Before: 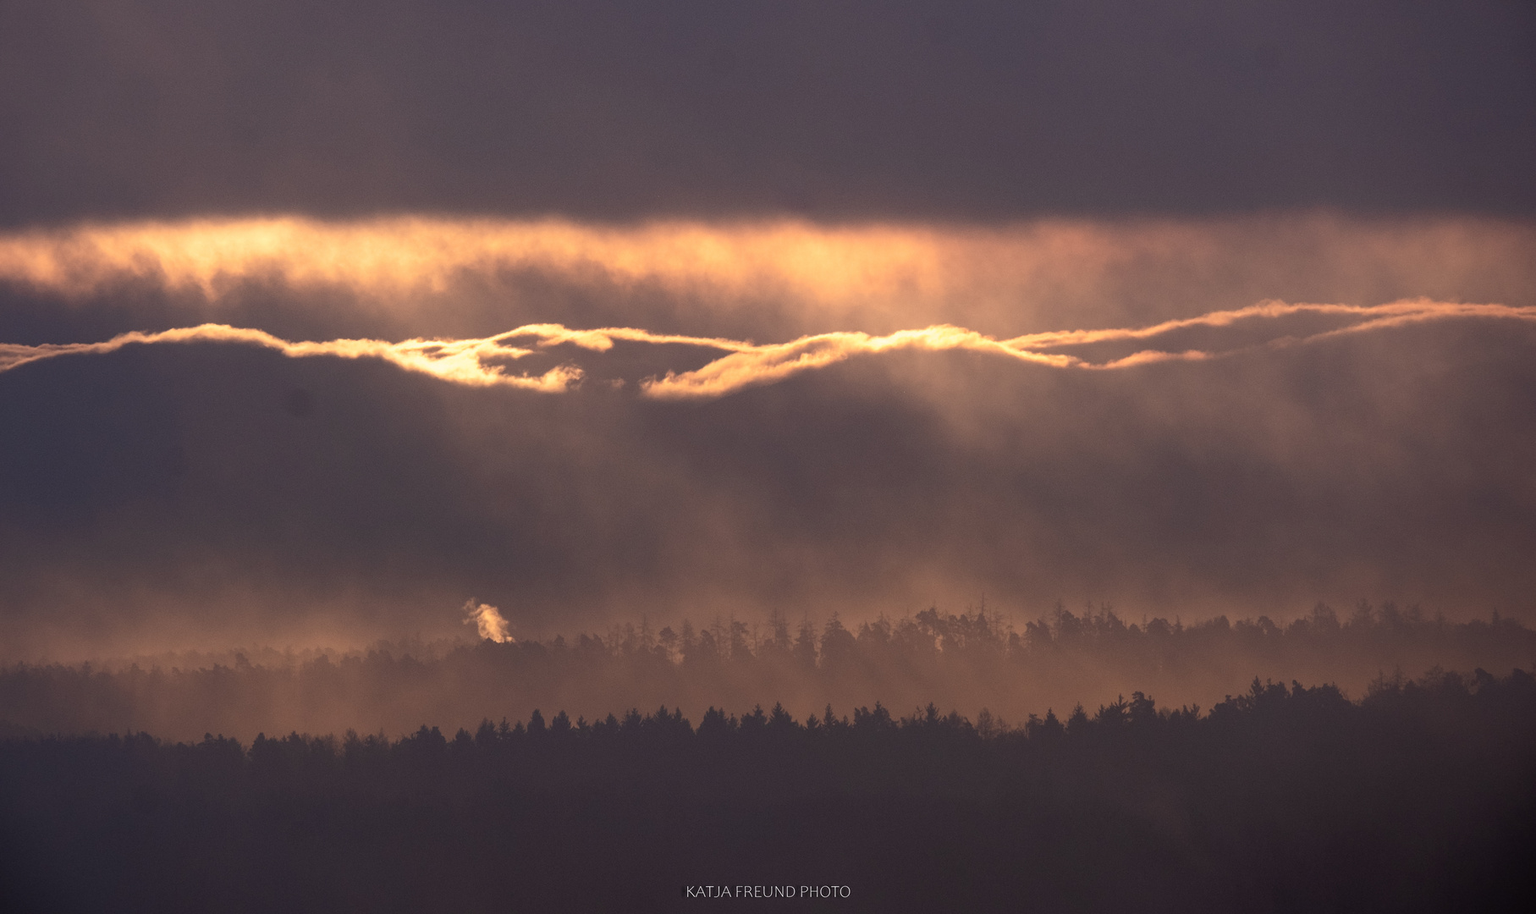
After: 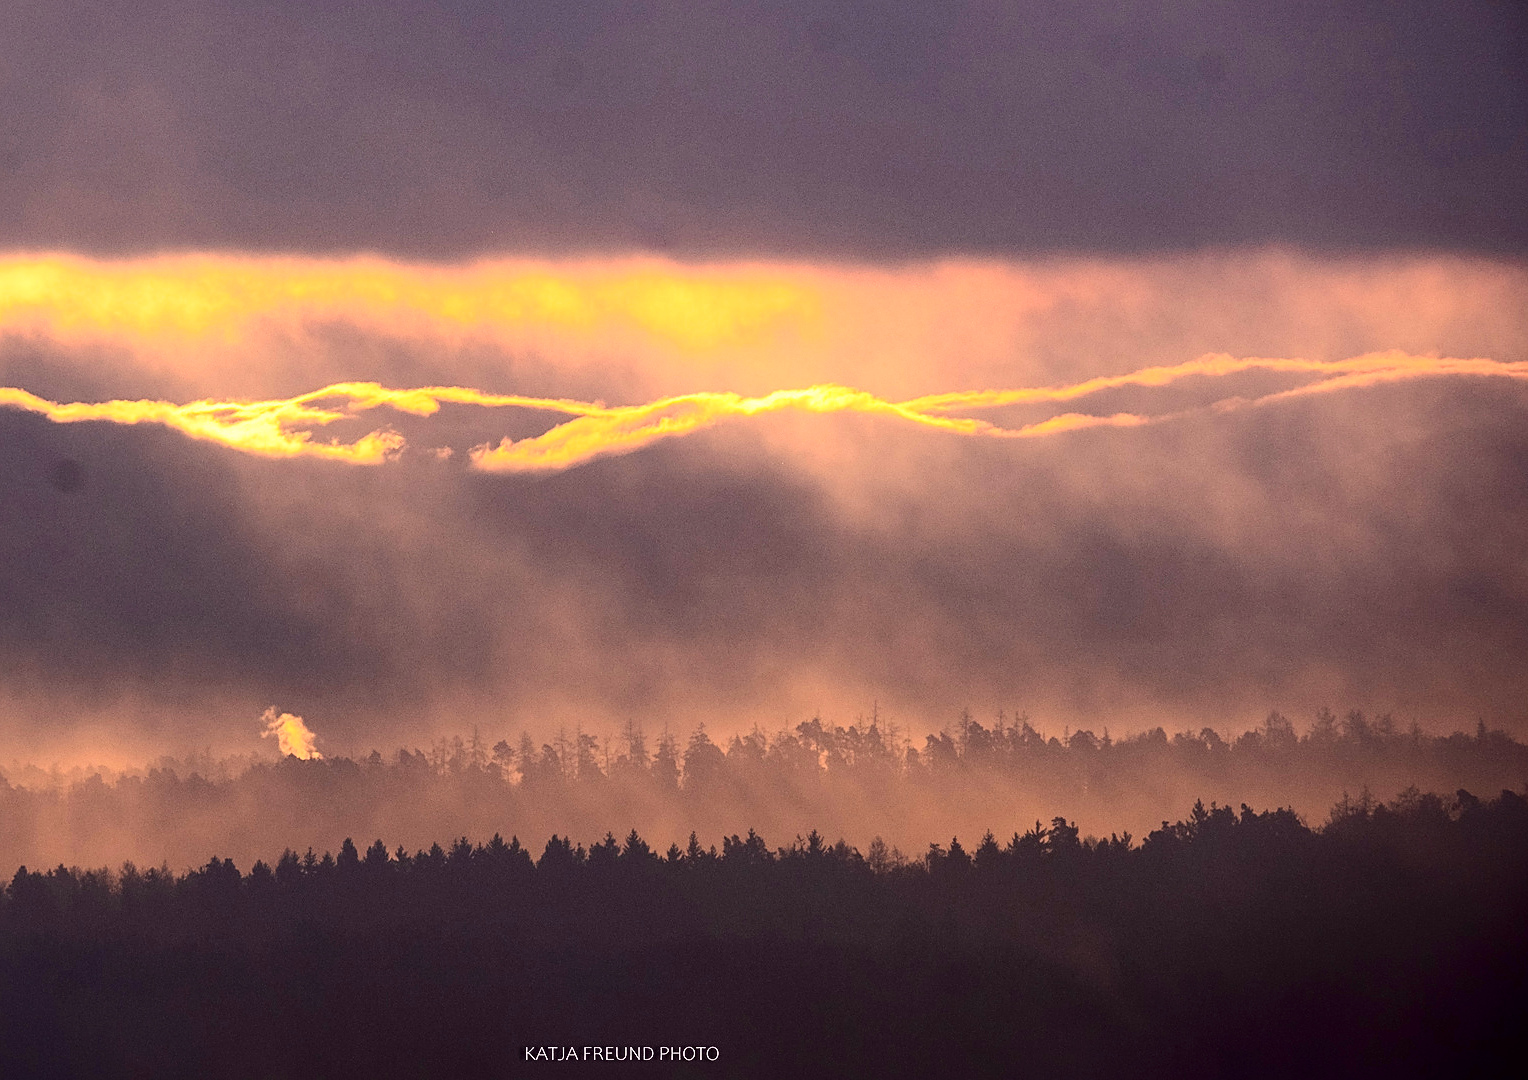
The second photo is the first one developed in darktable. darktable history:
contrast brightness saturation: contrast 0.057, brightness -0.012, saturation -0.224
crop: left 15.804%
tone curve: curves: ch0 [(0, 0) (0.004, 0) (0.133, 0.071) (0.325, 0.456) (0.832, 0.957) (1, 1)], color space Lab, independent channels, preserve colors none
sharpen: on, module defaults
color correction: highlights b* 0.046, saturation 2.18
color calibration: x 0.341, y 0.355, temperature 5143.31 K, gamut compression 0.985
